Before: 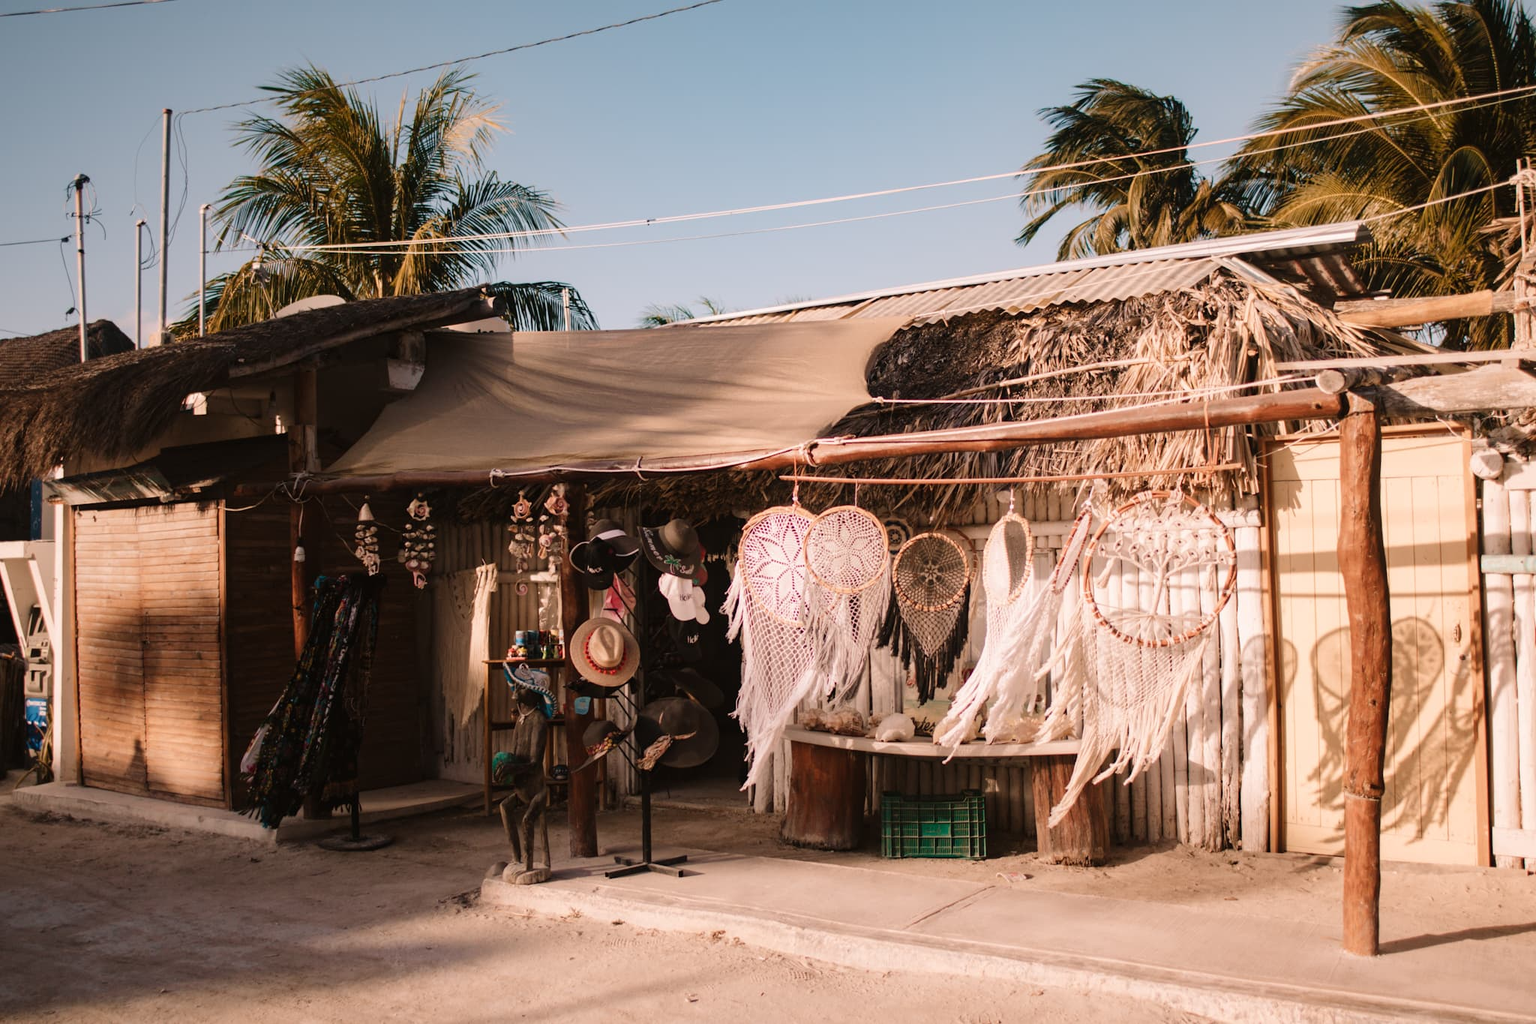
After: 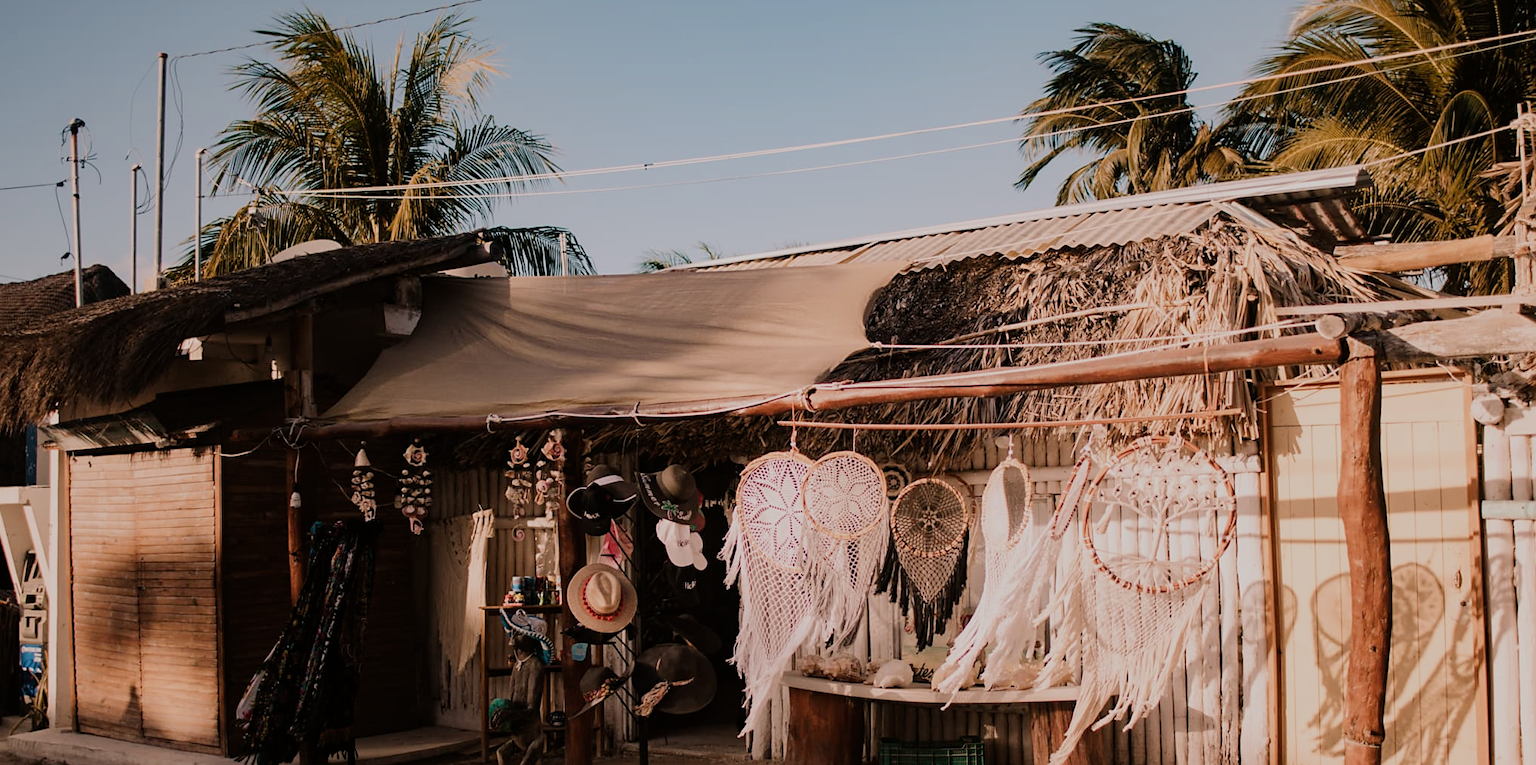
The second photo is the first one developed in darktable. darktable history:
filmic rgb: black relative exposure -16 EV, white relative exposure 4.91 EV, hardness 6.21
crop: left 0.365%, top 5.515%, bottom 19.925%
exposure: black level correction 0.001, exposure -0.201 EV, compensate exposure bias true, compensate highlight preservation false
sharpen: radius 1.854, amount 0.409, threshold 1.614
